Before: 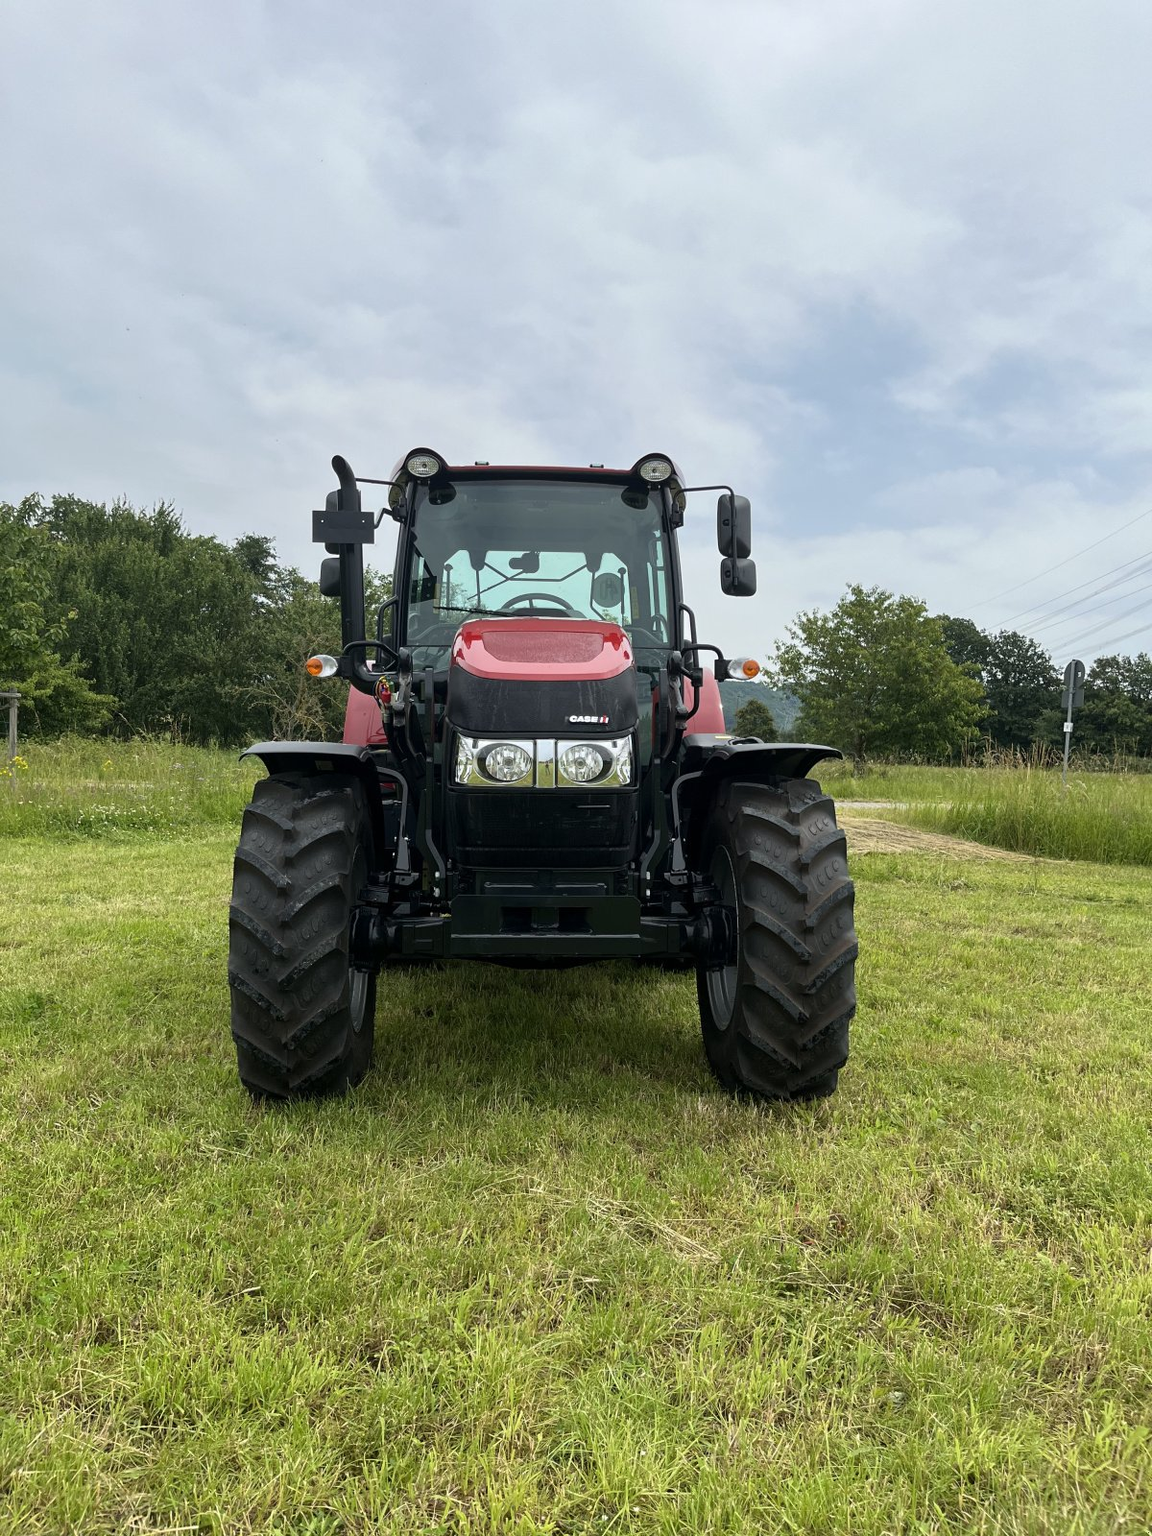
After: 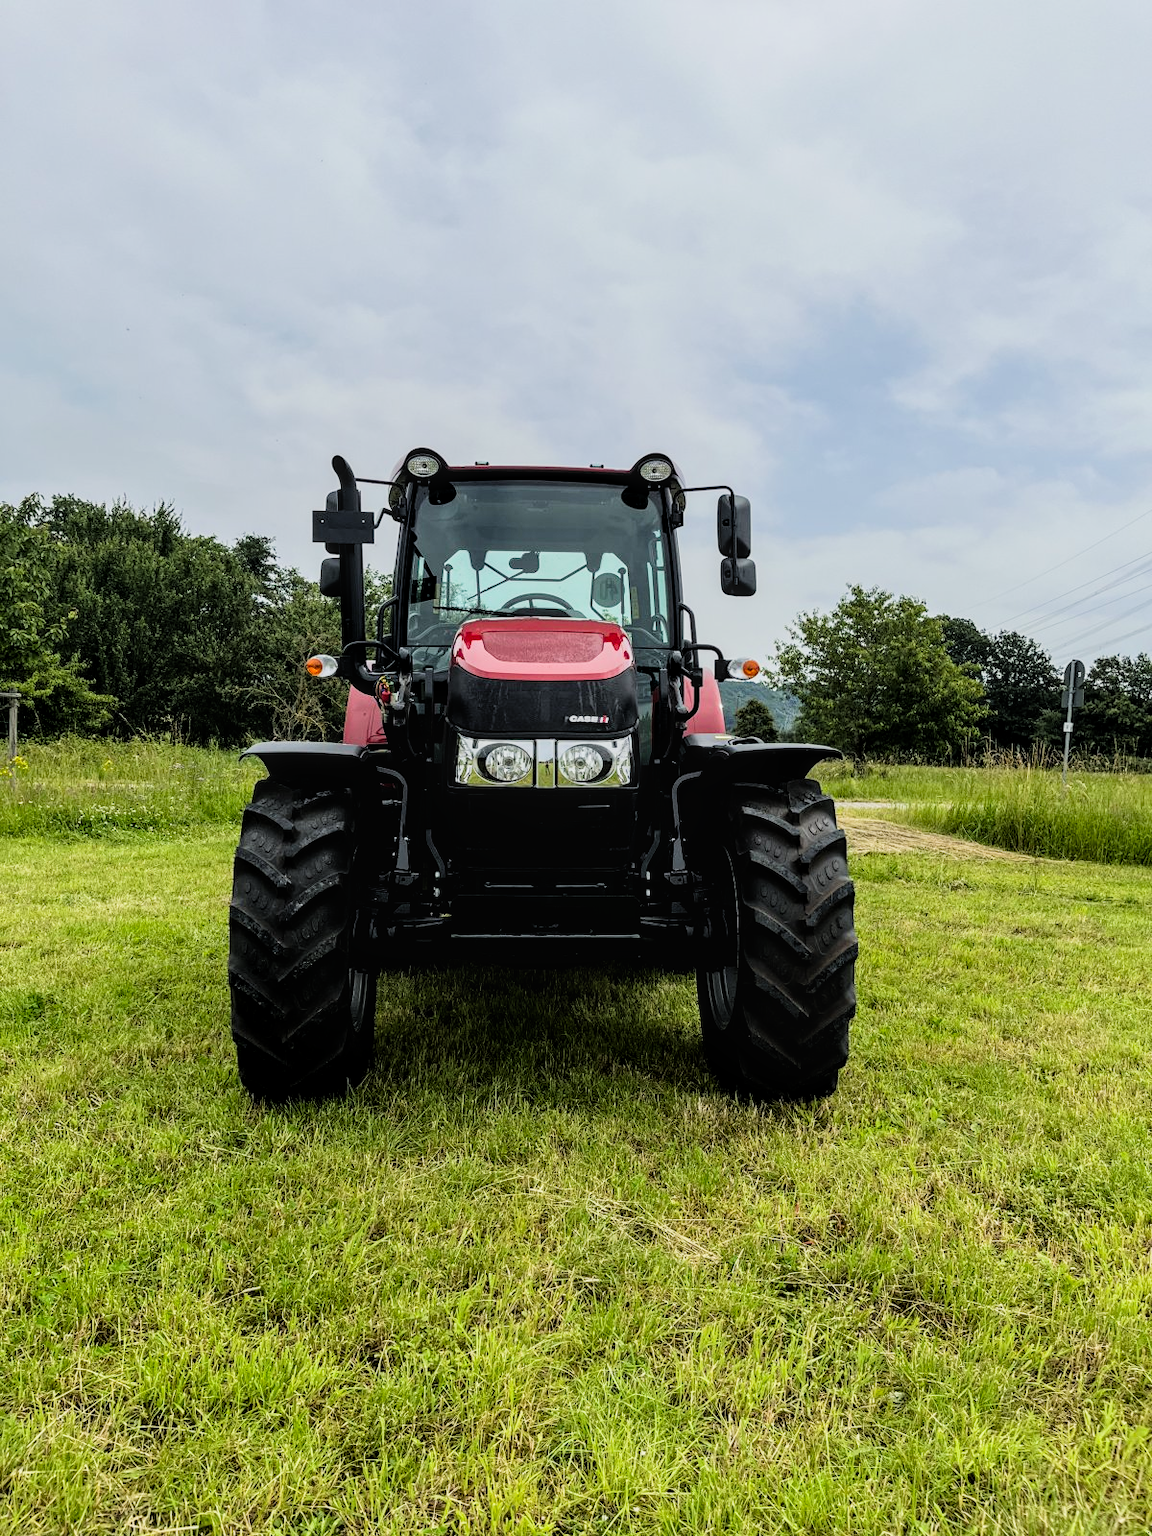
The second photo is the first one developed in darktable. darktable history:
exposure: exposure 0.081 EV, compensate highlight preservation false
local contrast: on, module defaults
tone equalizer: on, module defaults
filmic rgb: black relative exposure -5 EV, hardness 2.88, contrast 1.4, highlights saturation mix -30%
color correction: saturation 1.32
